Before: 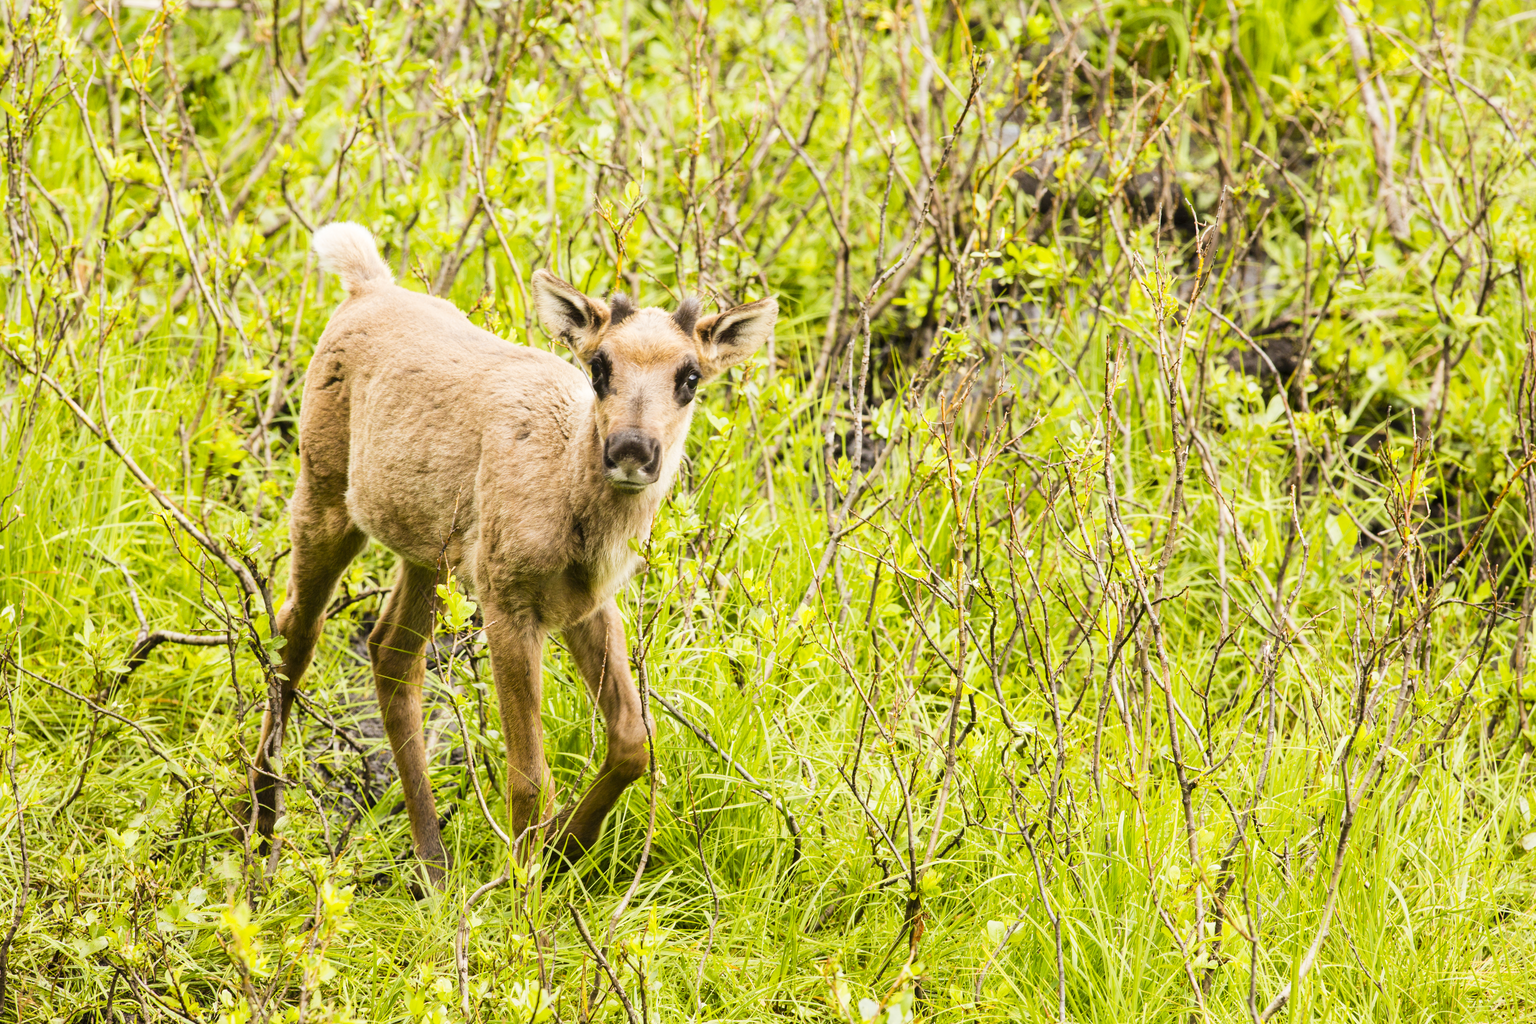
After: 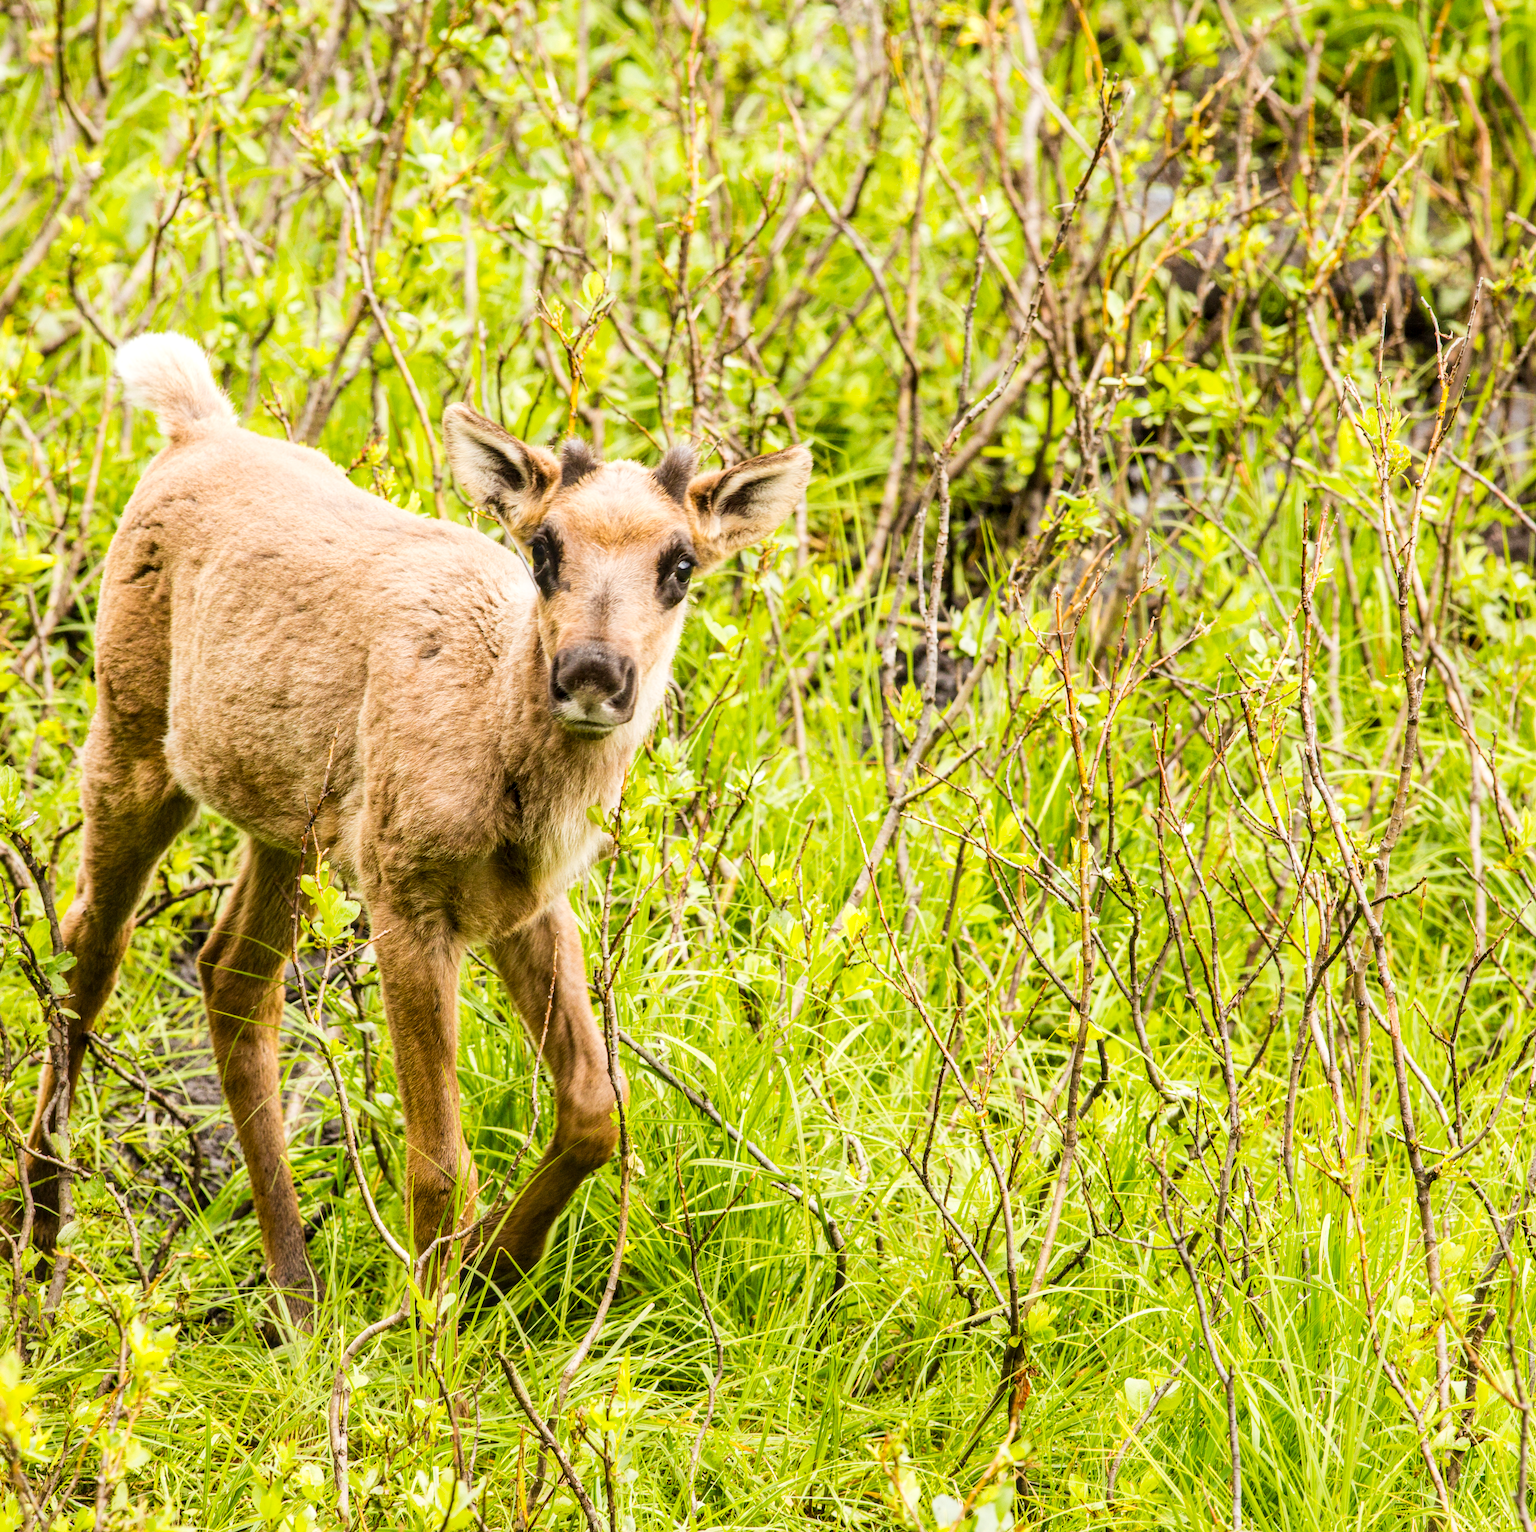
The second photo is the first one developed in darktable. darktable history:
crop: left 15.381%, right 17.798%
local contrast: on, module defaults
